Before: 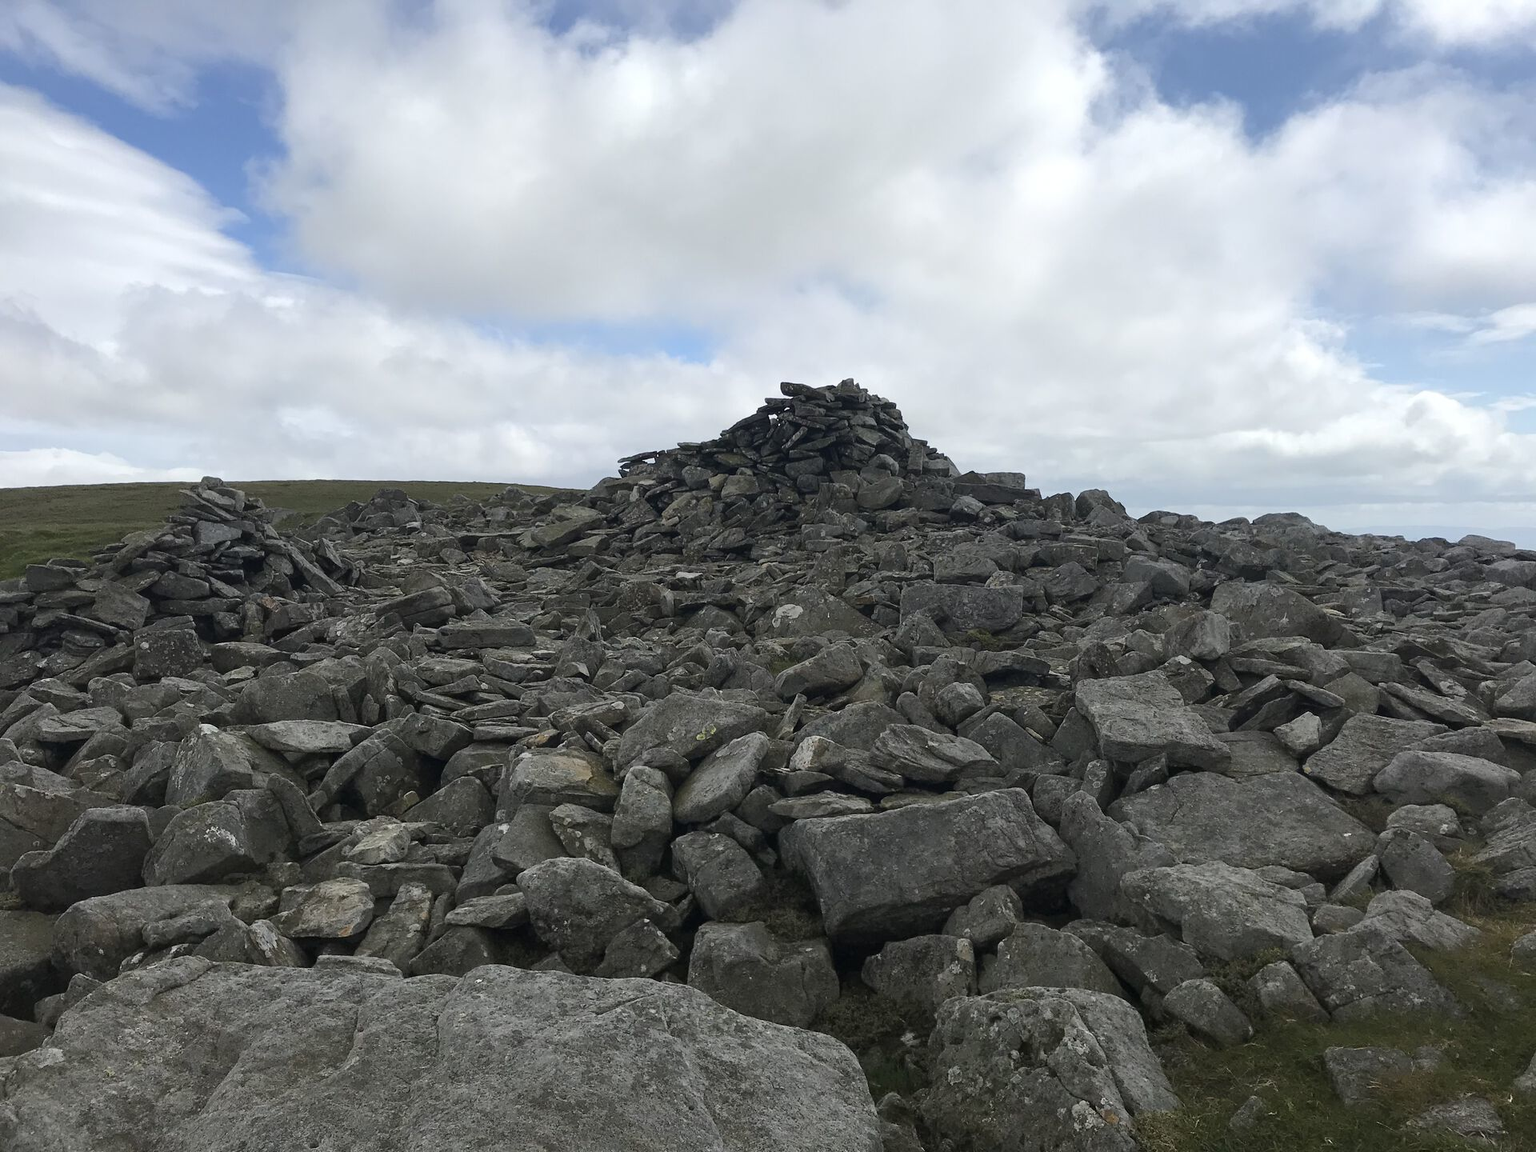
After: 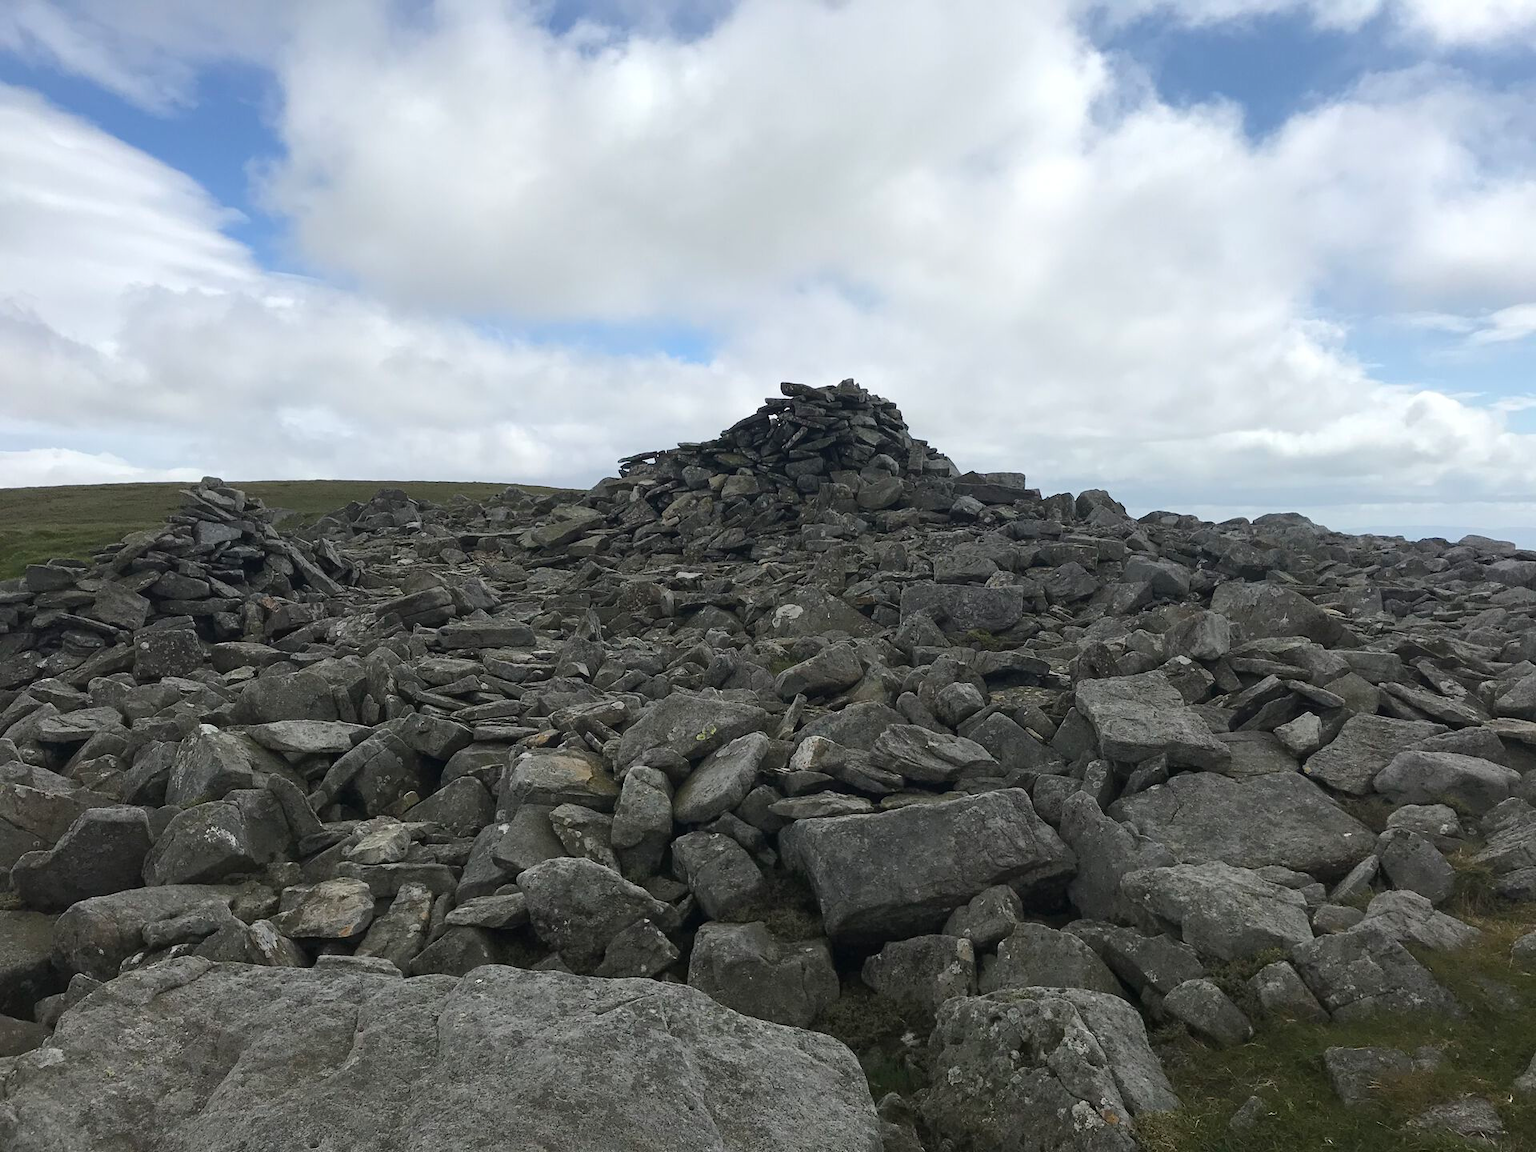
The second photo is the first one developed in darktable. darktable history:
tone equalizer: mask exposure compensation -0.495 EV
